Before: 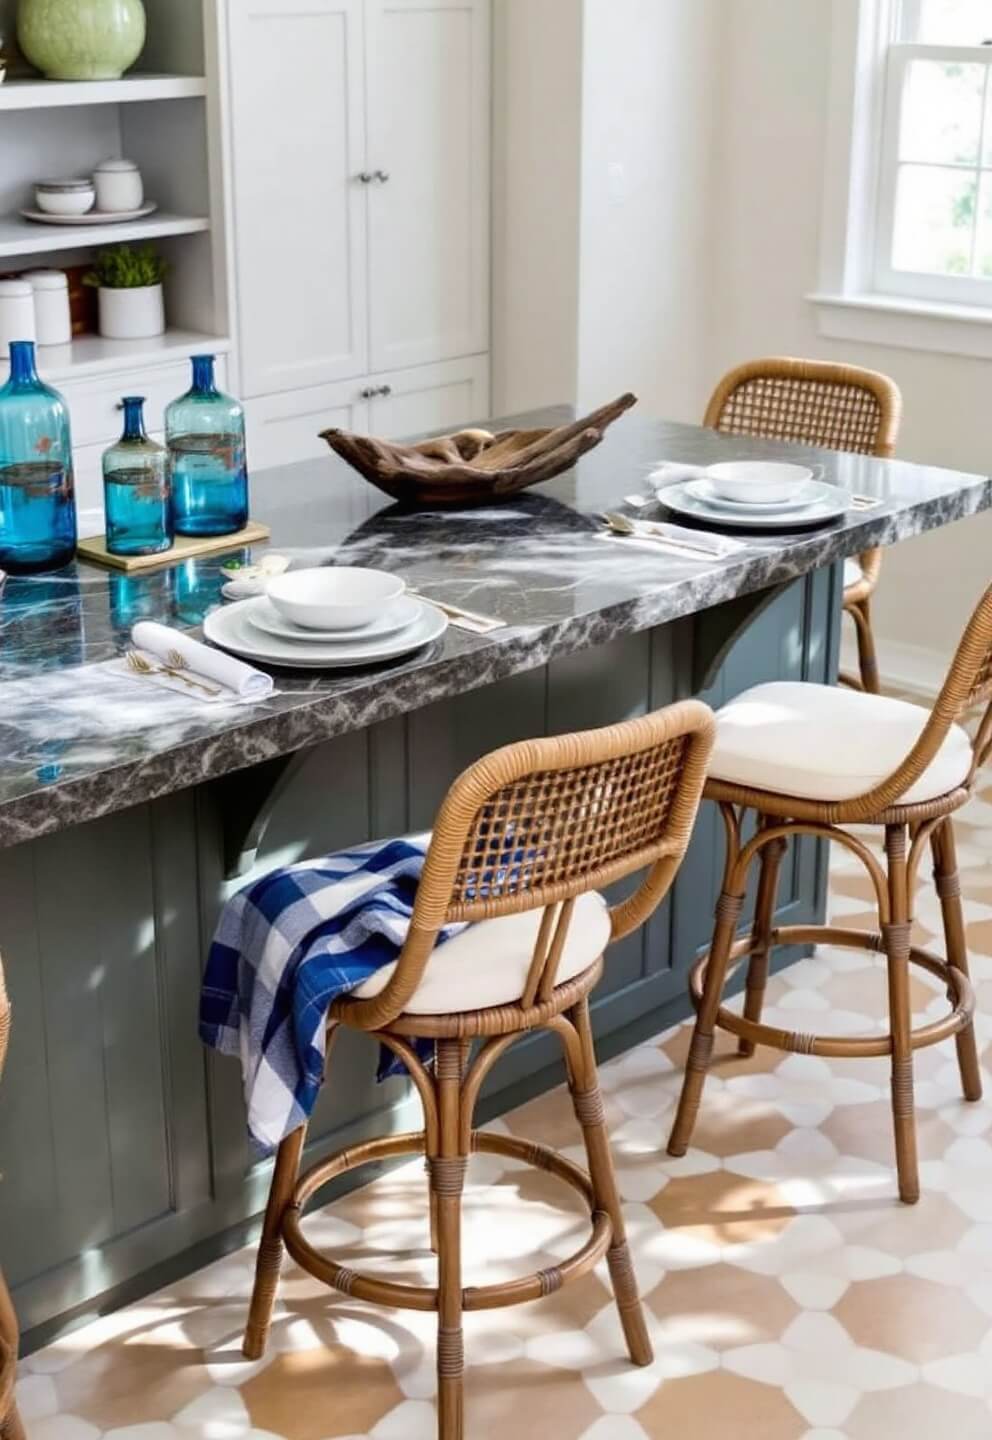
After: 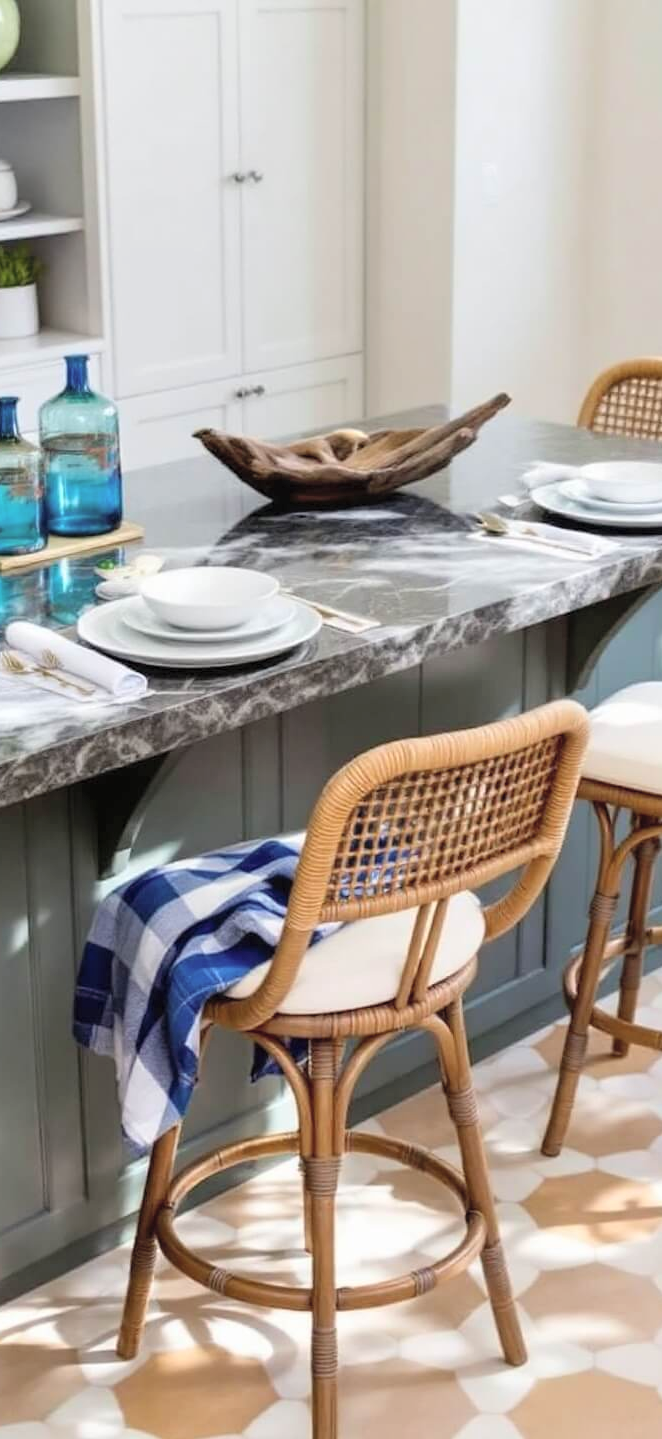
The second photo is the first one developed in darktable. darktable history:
contrast brightness saturation: brightness 0.152
crop and rotate: left 12.732%, right 20.515%
